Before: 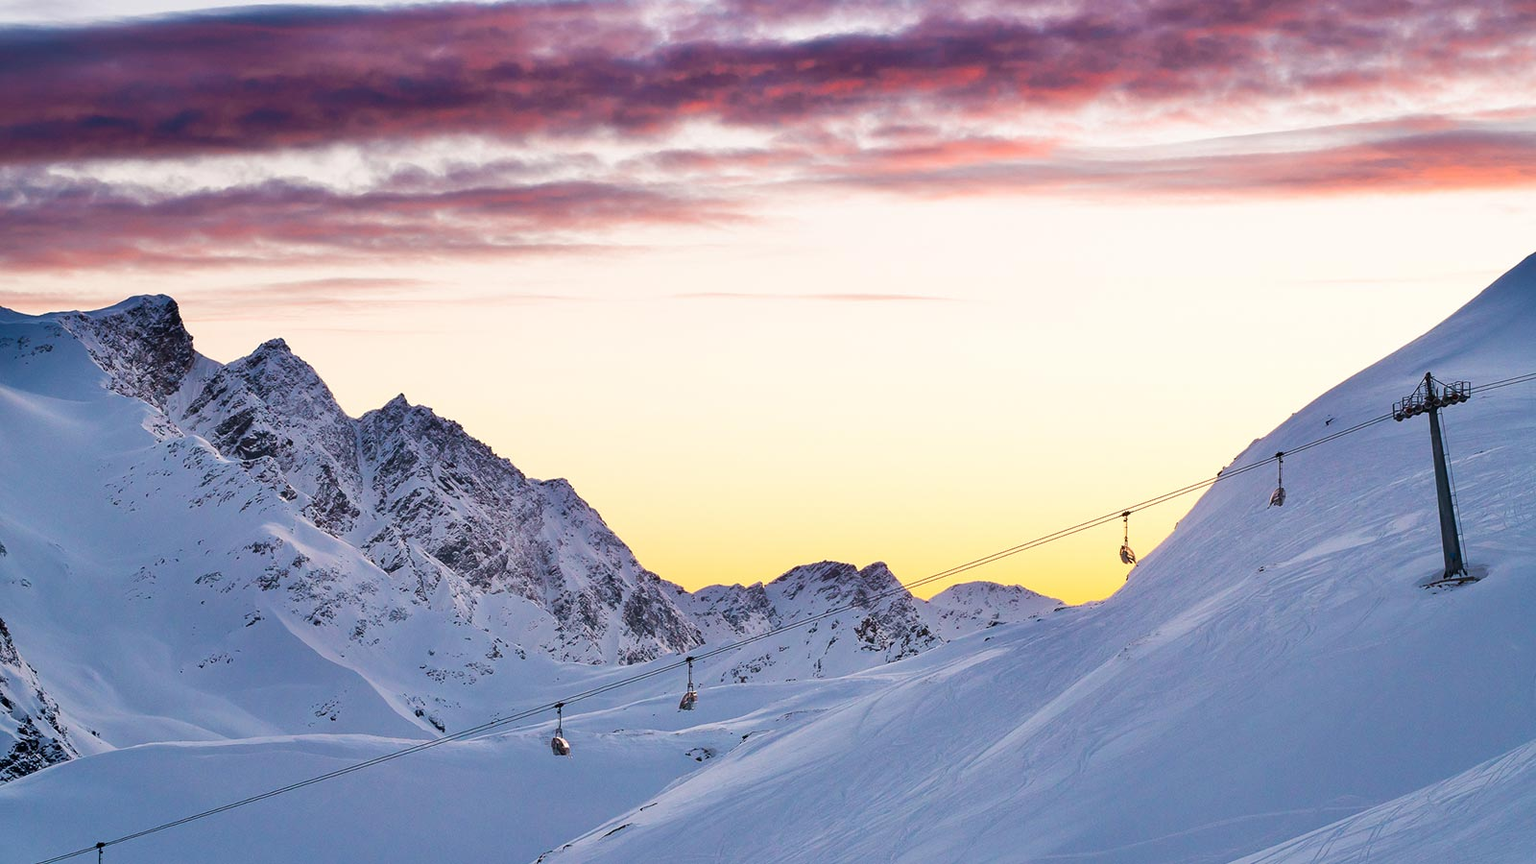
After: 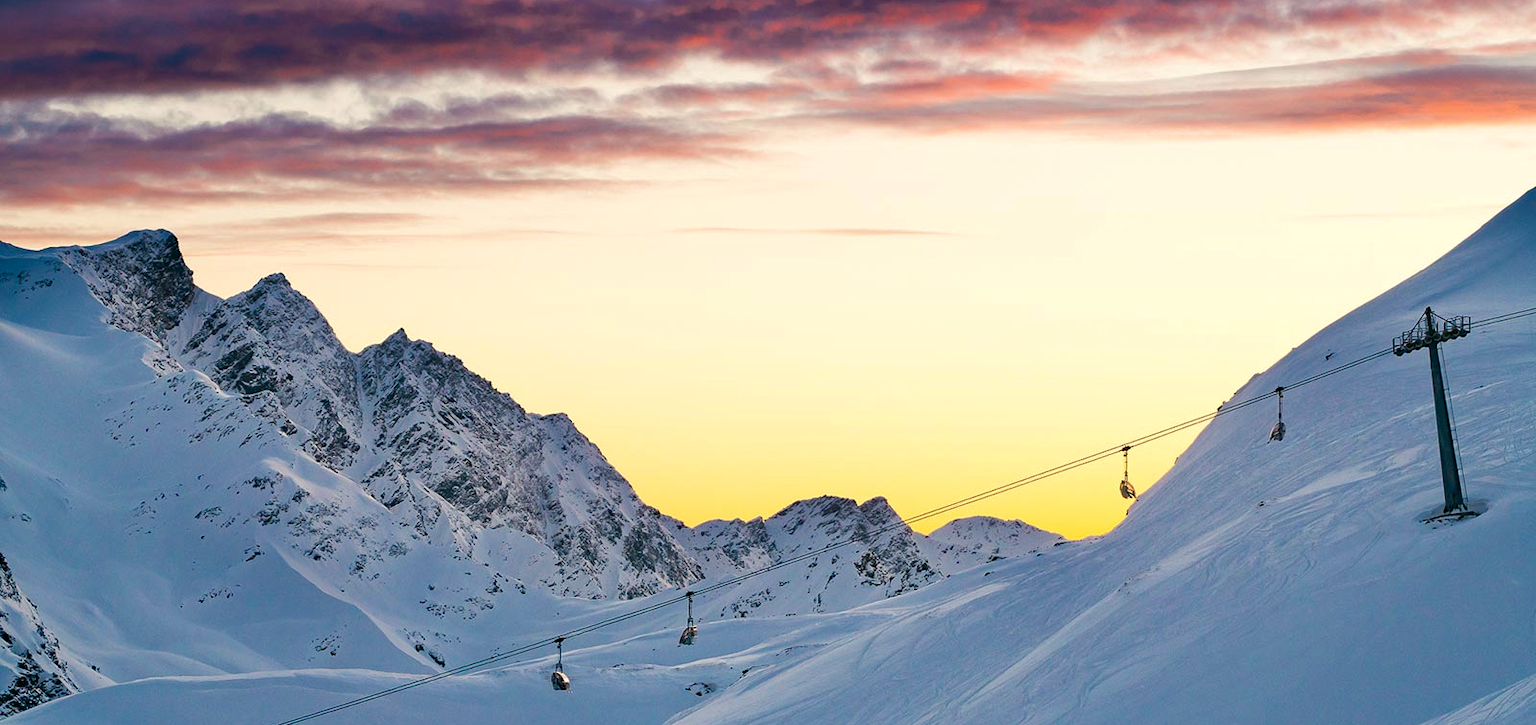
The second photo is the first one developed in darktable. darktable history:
color correction: highlights a* -0.482, highlights b* 9.48, shadows a* -9.48, shadows b* 0.803
haze removal: compatibility mode true, adaptive false
crop: top 7.625%, bottom 8.027%
